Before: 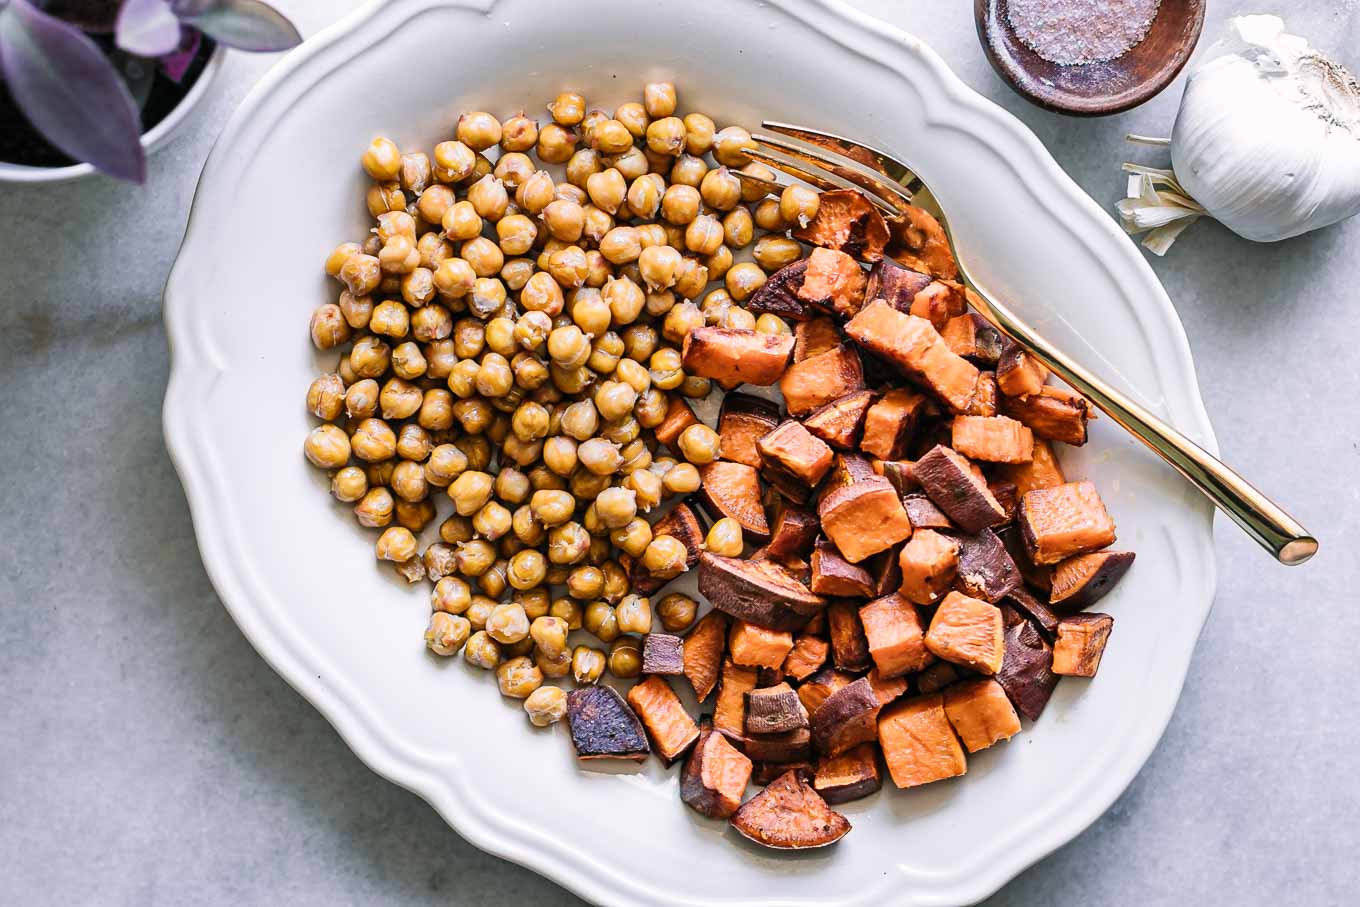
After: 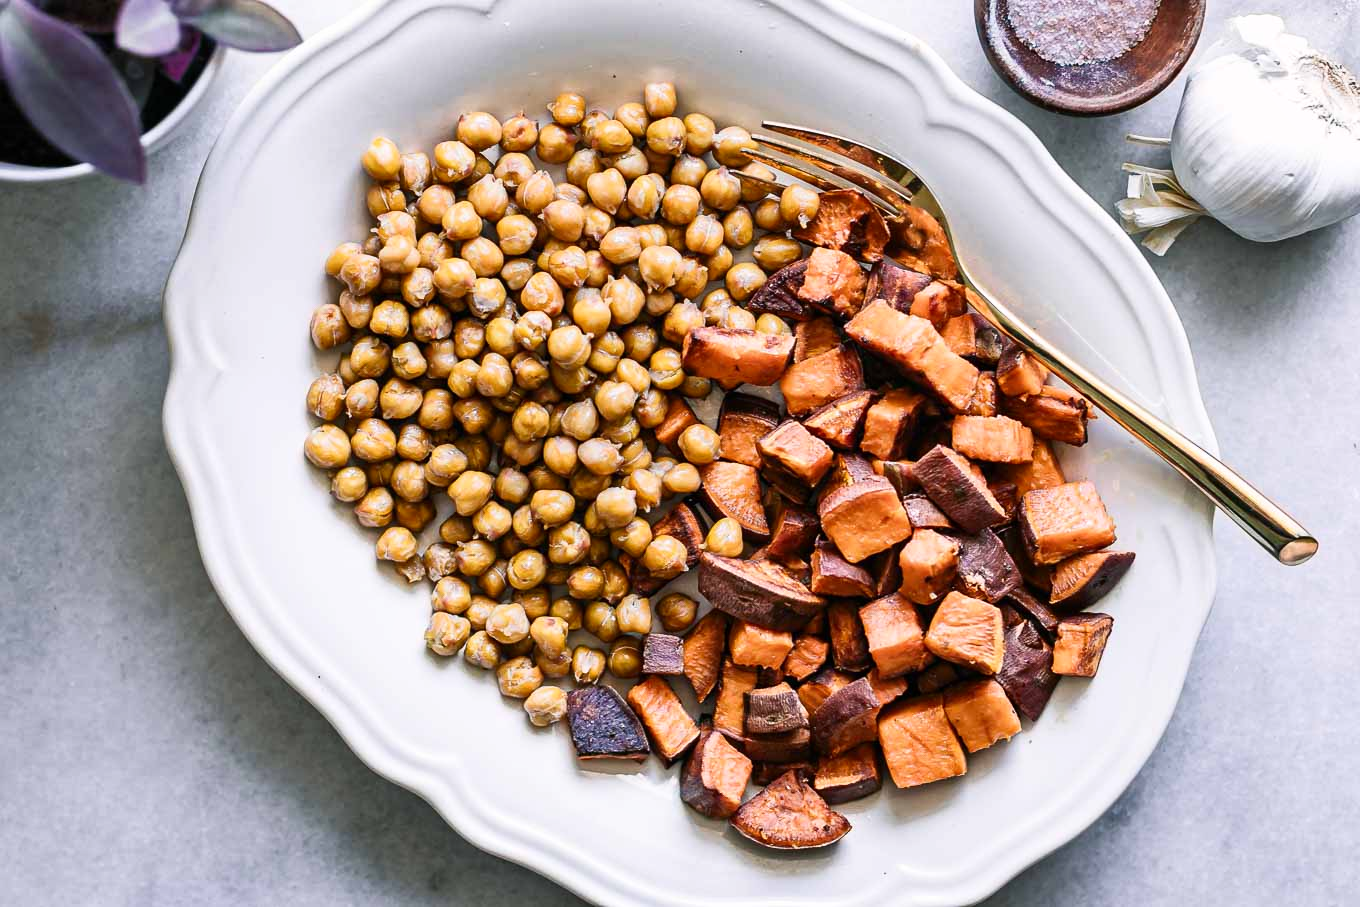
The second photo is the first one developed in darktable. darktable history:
shadows and highlights: shadows 0, highlights 40
contrast brightness saturation: contrast 0.03, brightness -0.04
